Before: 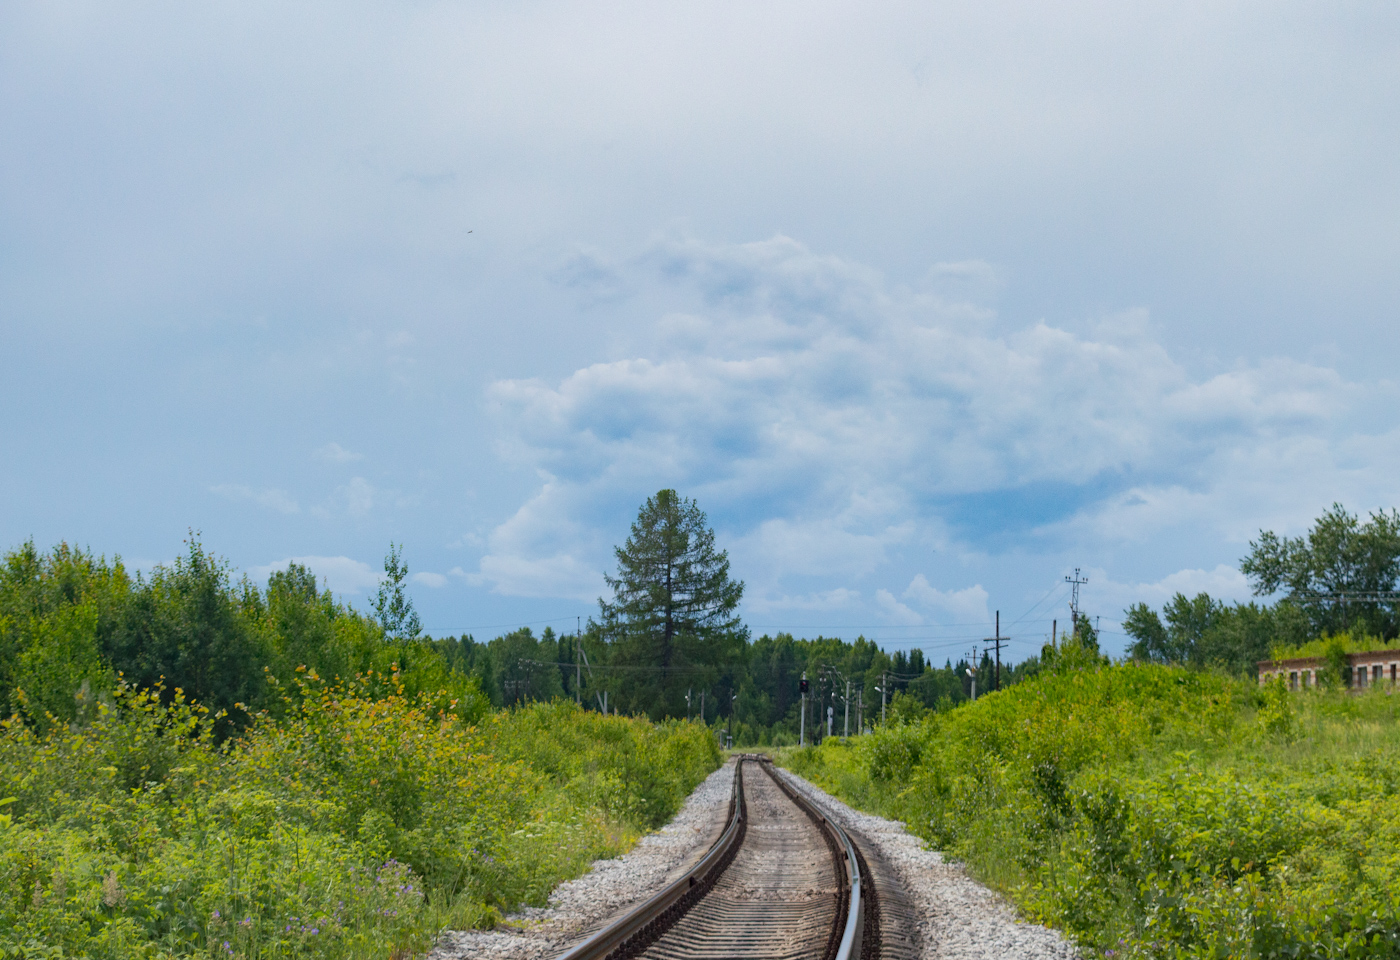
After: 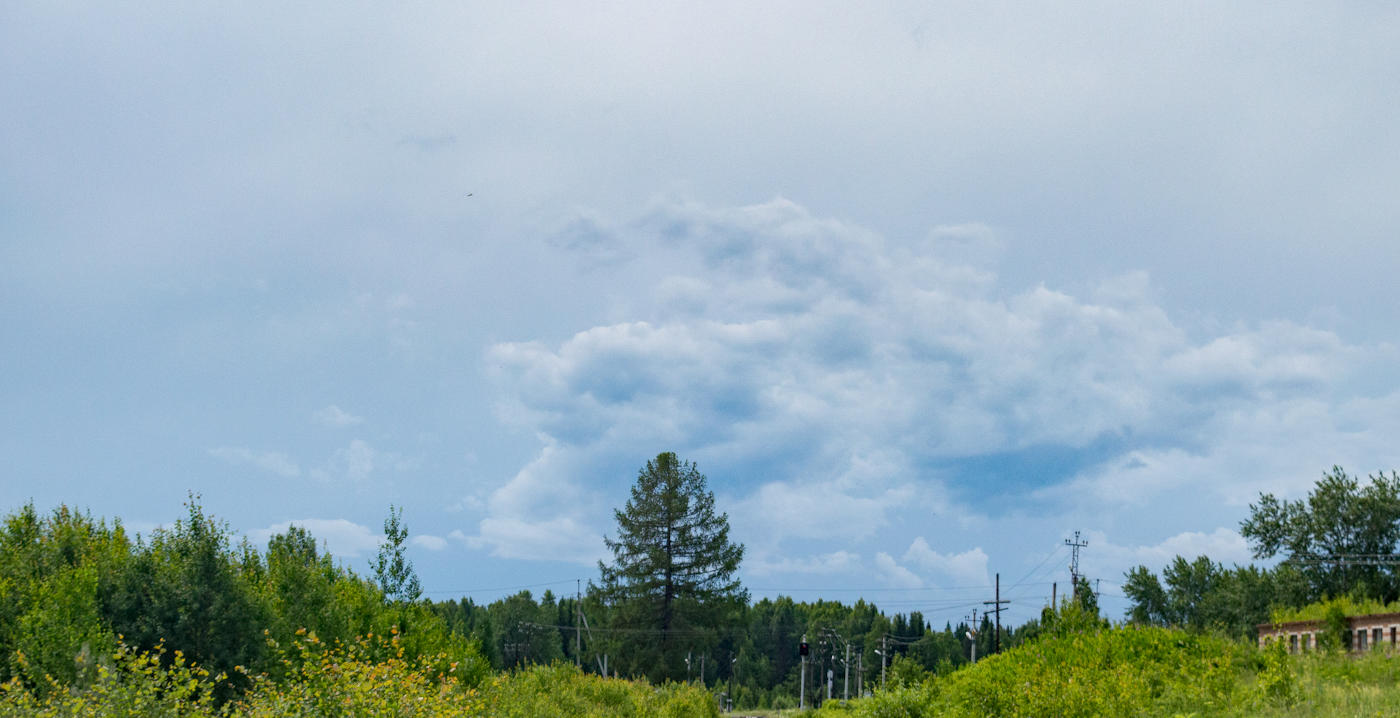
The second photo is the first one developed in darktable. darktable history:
crop: top 3.936%, bottom 21.216%
local contrast: detail 130%
